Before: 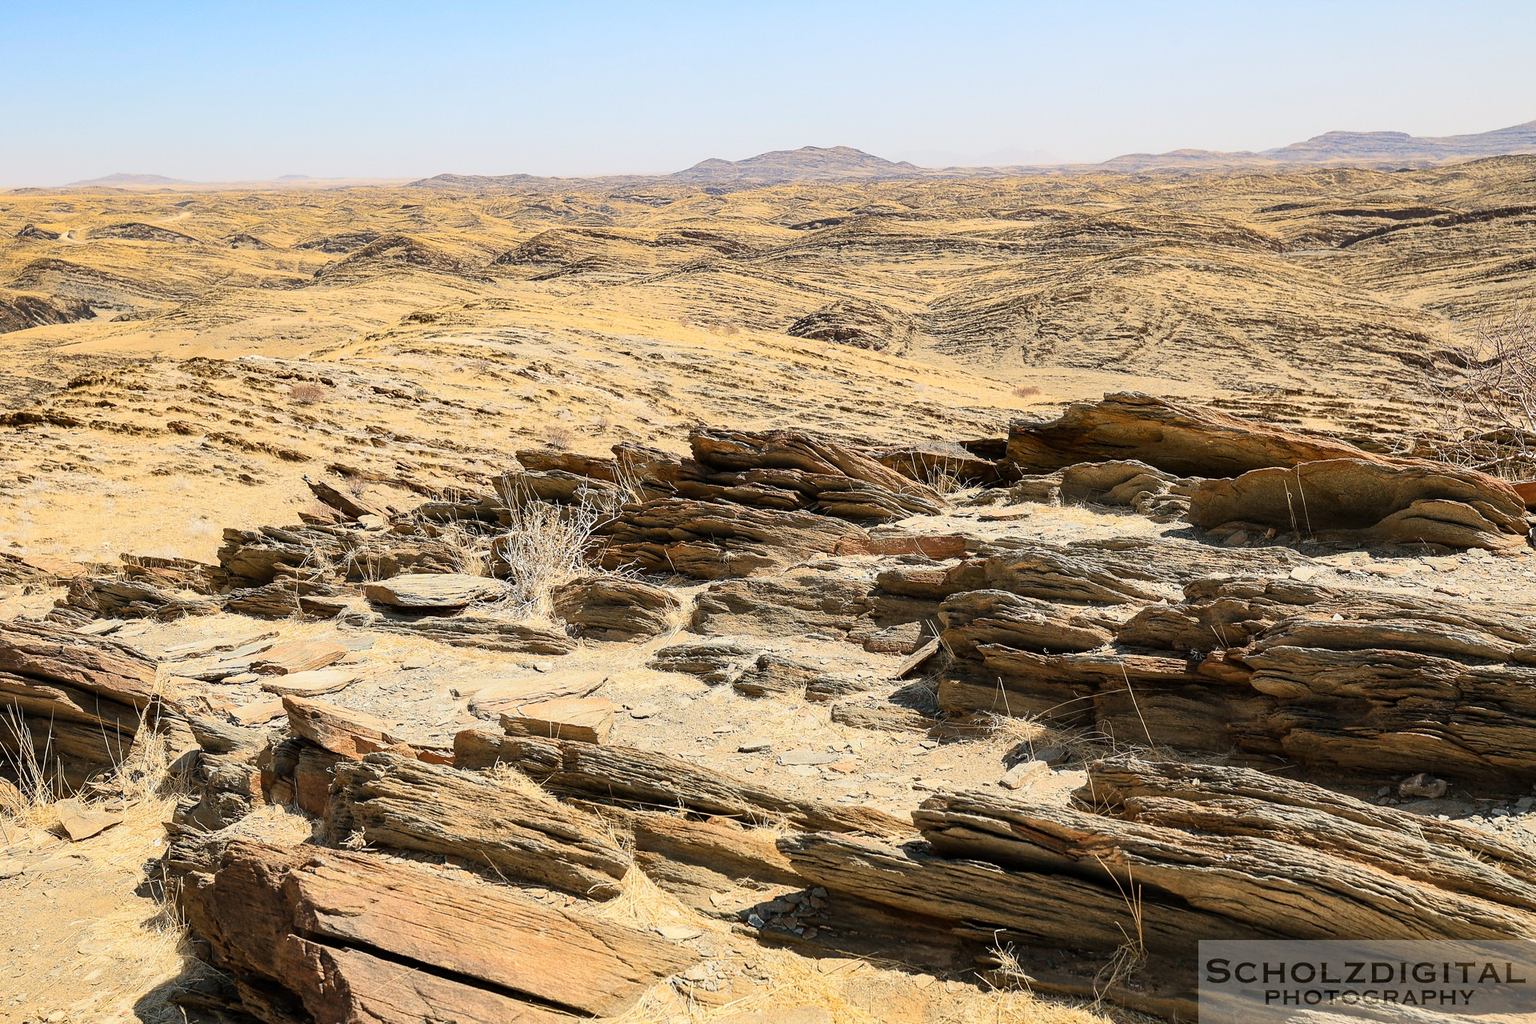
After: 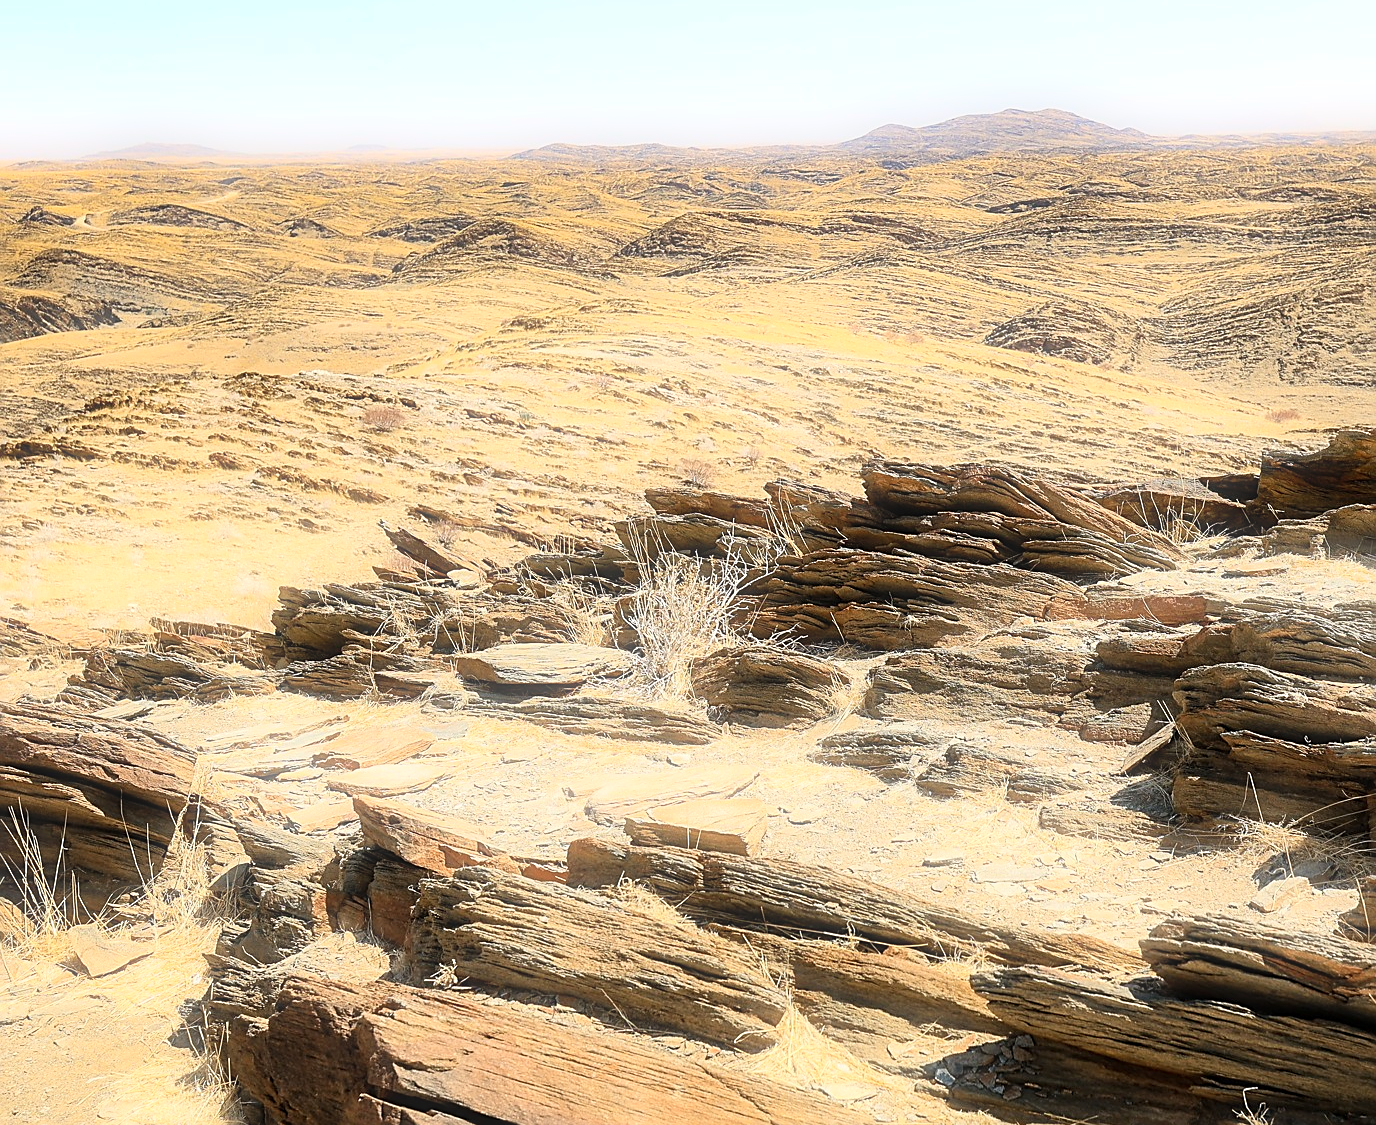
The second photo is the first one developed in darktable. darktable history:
bloom: size 5%, threshold 95%, strength 15%
crop: top 5.803%, right 27.864%, bottom 5.804%
sharpen: on, module defaults
